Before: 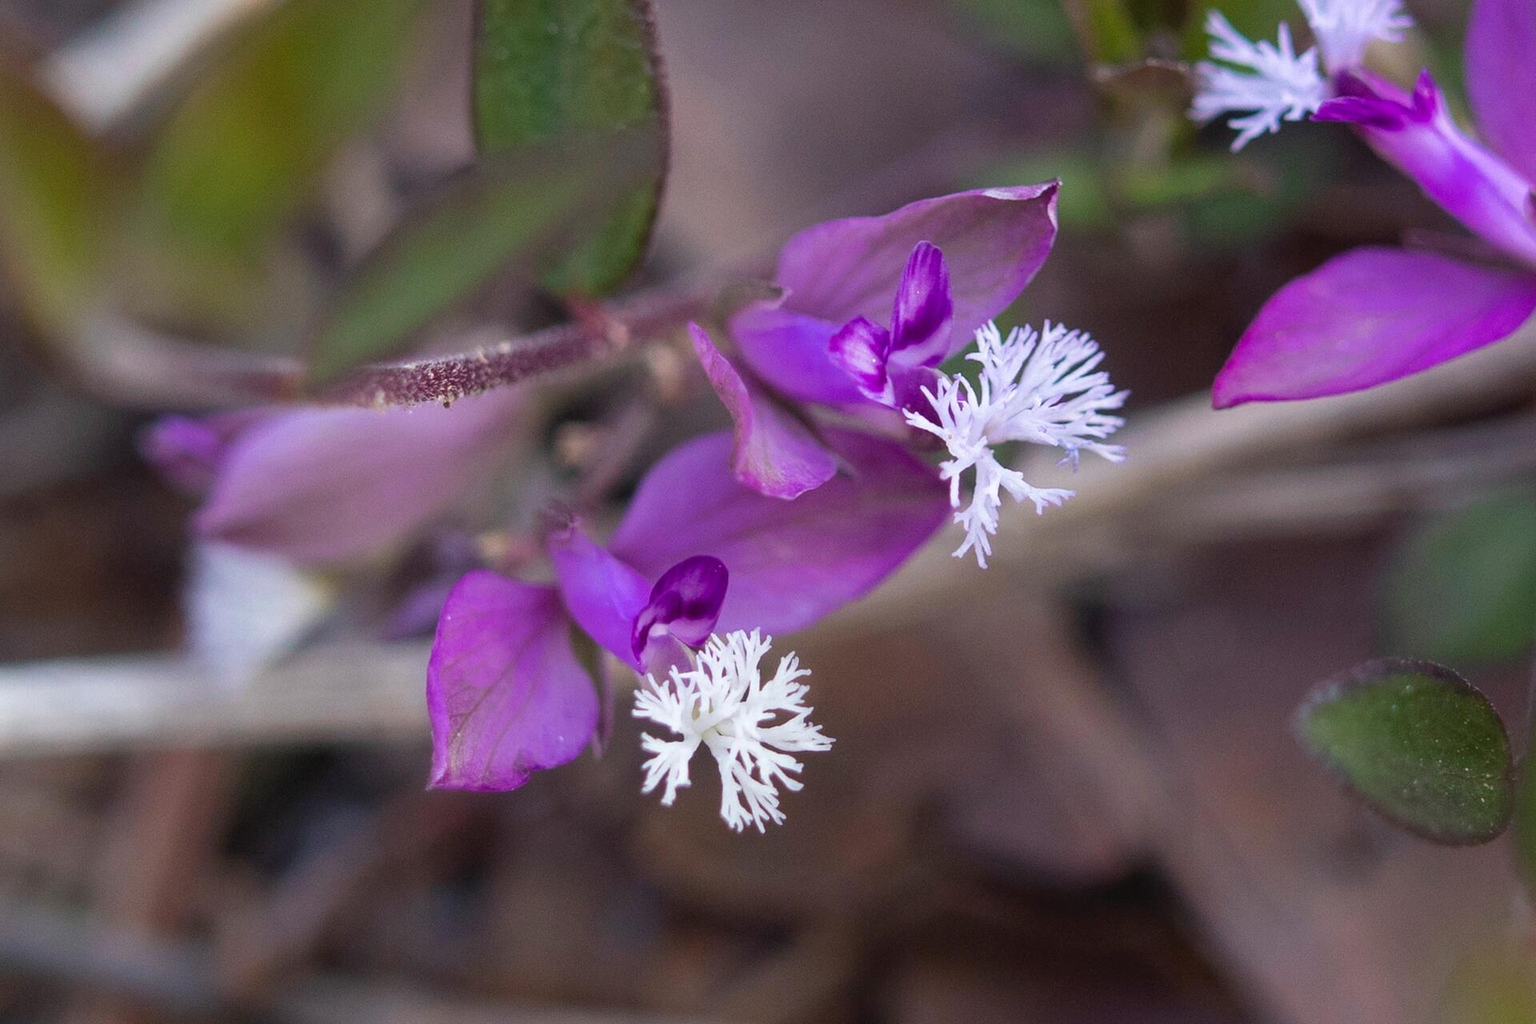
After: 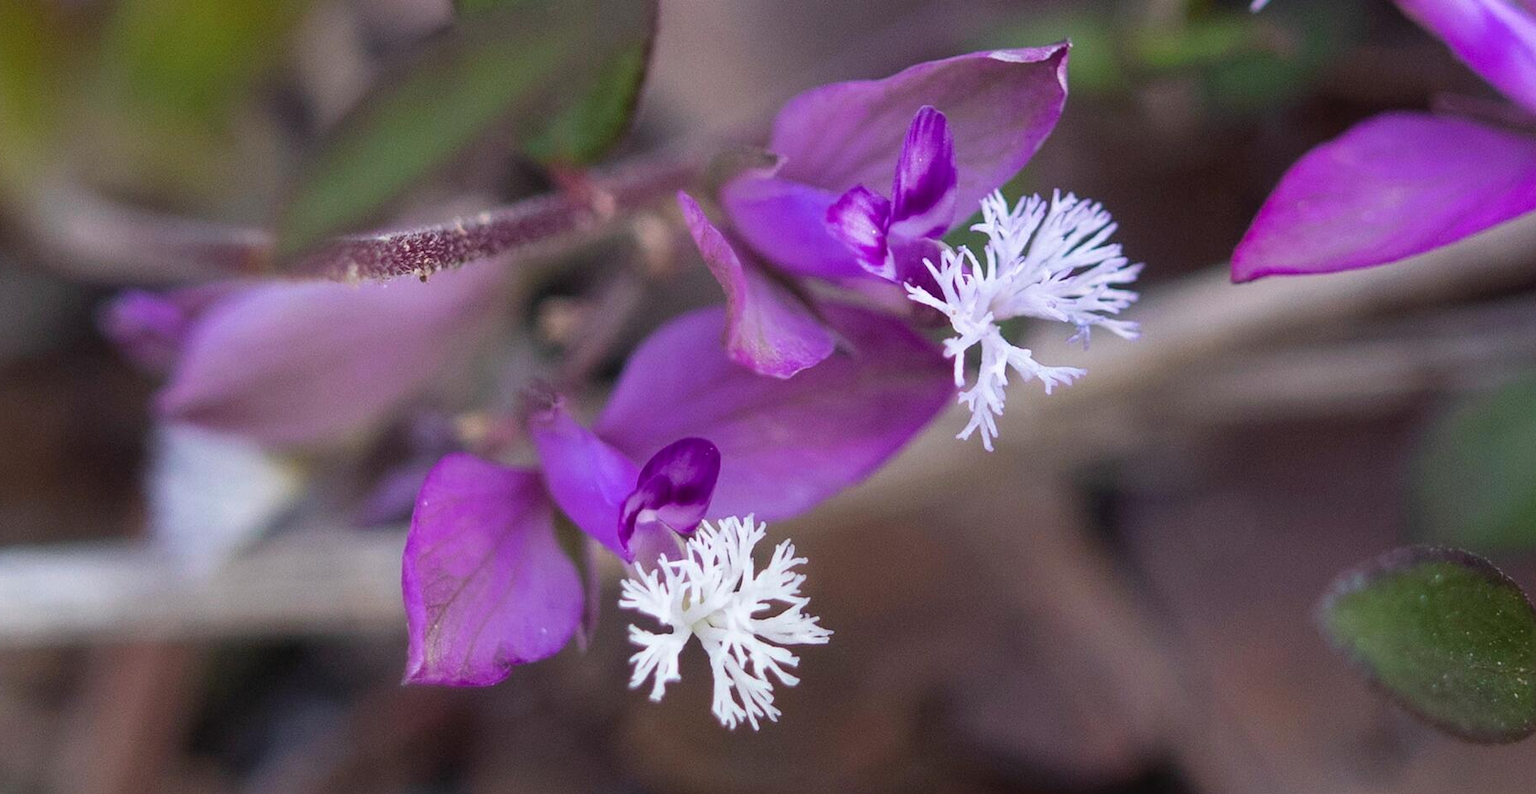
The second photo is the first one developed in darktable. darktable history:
crop and rotate: left 2.972%, top 13.79%, right 2.211%, bottom 12.659%
